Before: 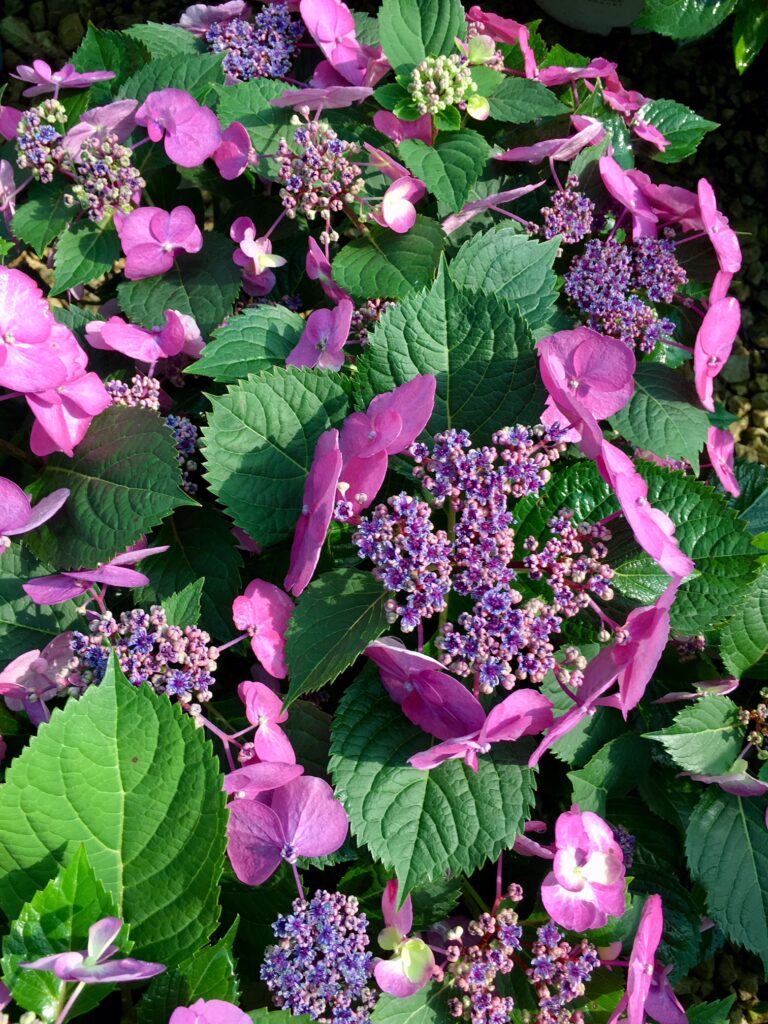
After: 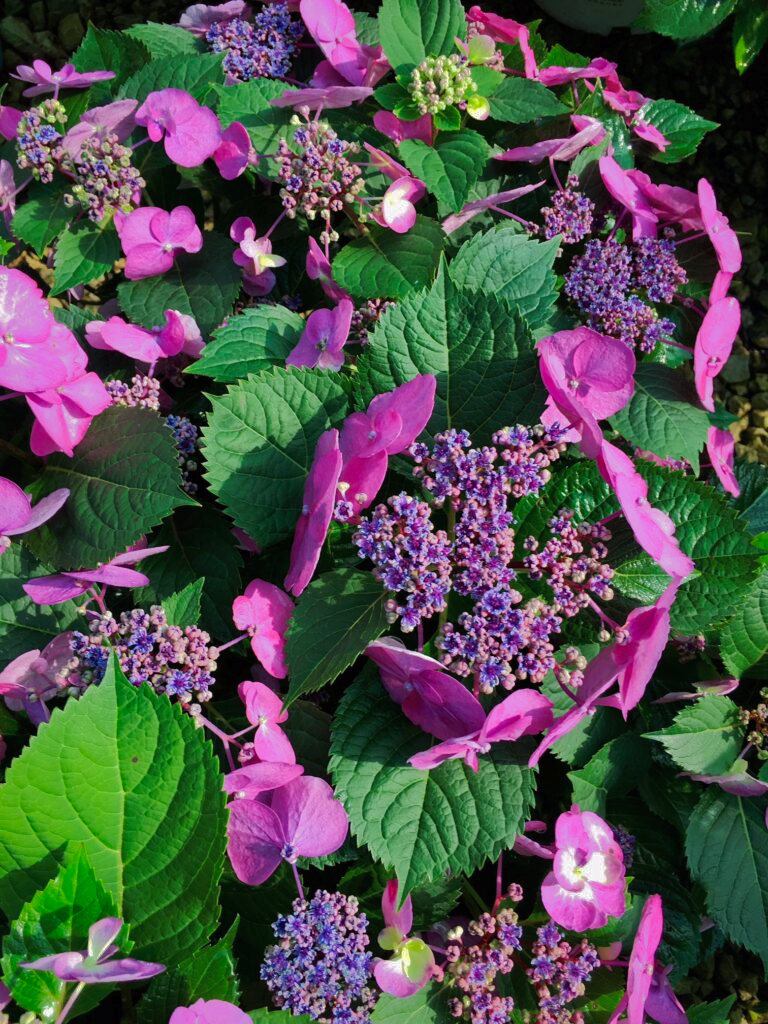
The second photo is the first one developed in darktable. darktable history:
tone curve: curves: ch0 [(0, 0) (0.003, 0.006) (0.011, 0.01) (0.025, 0.017) (0.044, 0.029) (0.069, 0.043) (0.1, 0.064) (0.136, 0.091) (0.177, 0.128) (0.224, 0.162) (0.277, 0.206) (0.335, 0.258) (0.399, 0.324) (0.468, 0.404) (0.543, 0.499) (0.623, 0.595) (0.709, 0.693) (0.801, 0.786) (0.898, 0.883) (1, 1)], preserve colors none
shadows and highlights: shadows 38.43, highlights -74.54
